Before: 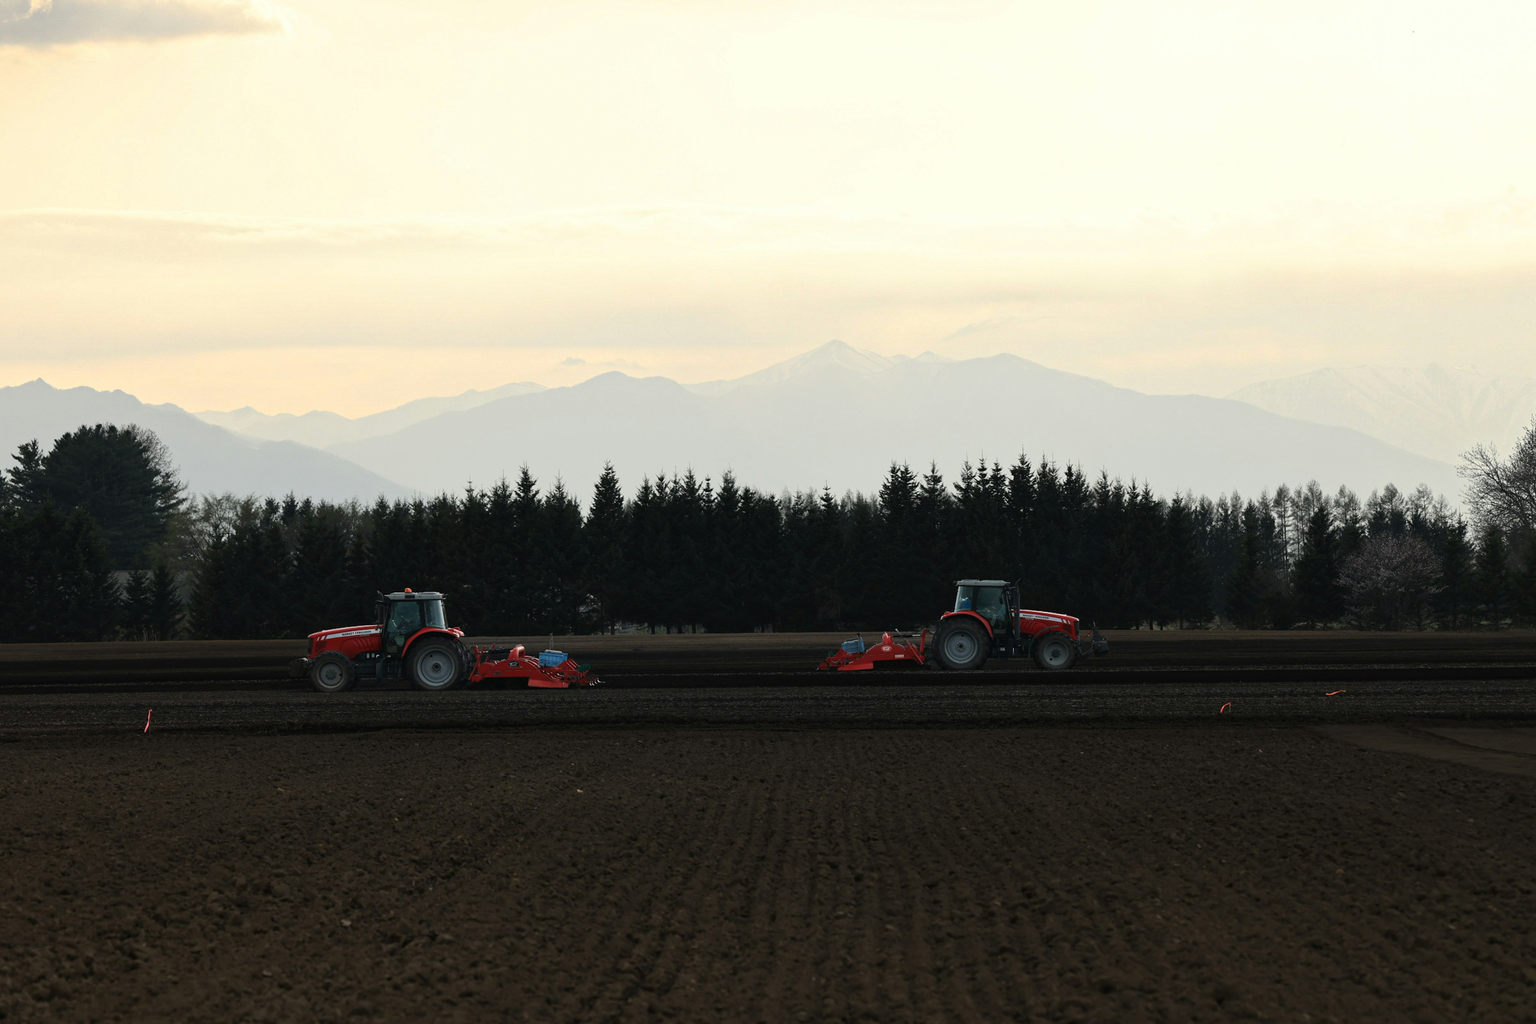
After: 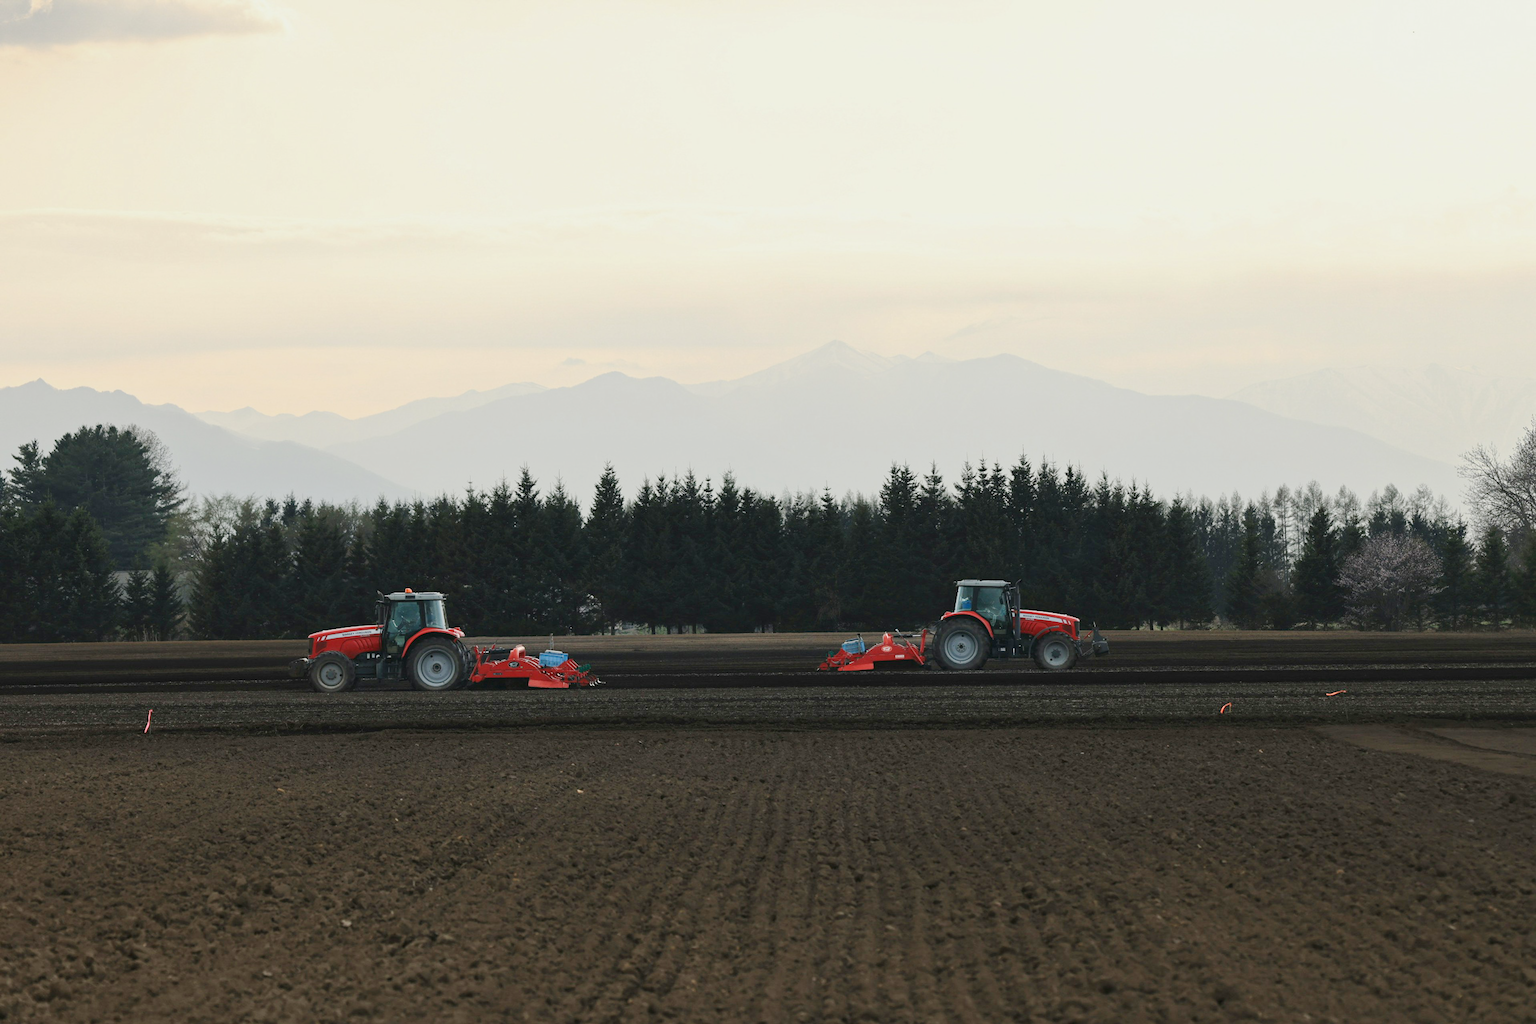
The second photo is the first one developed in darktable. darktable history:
exposure: exposure 0.74 EV, compensate highlight preservation false
tone equalizer: -8 EV -0.002 EV, -7 EV 0.005 EV, -6 EV -0.008 EV, -5 EV 0.007 EV, -4 EV -0.042 EV, -3 EV -0.233 EV, -2 EV -0.662 EV, -1 EV -0.983 EV, +0 EV -0.969 EV, smoothing diameter 2%, edges refinement/feathering 20, mask exposure compensation -1.57 EV, filter diffusion 5
base curve: curves: ch0 [(0, 0) (0.158, 0.273) (0.879, 0.895) (1, 1)], preserve colors none
